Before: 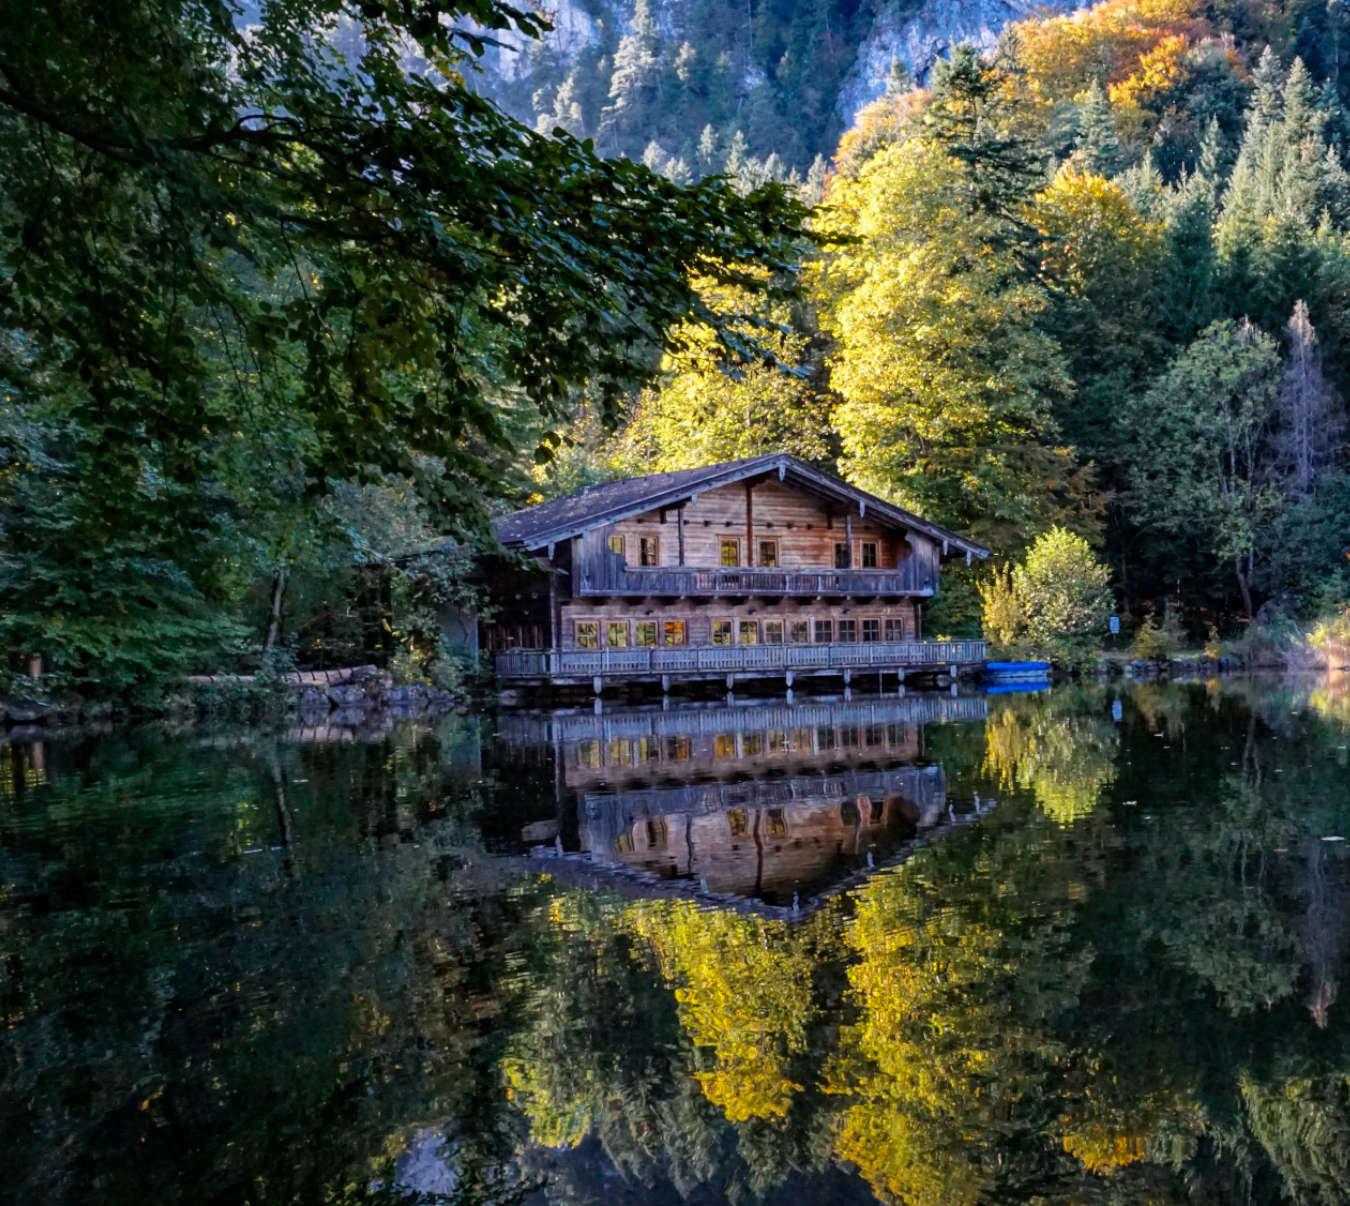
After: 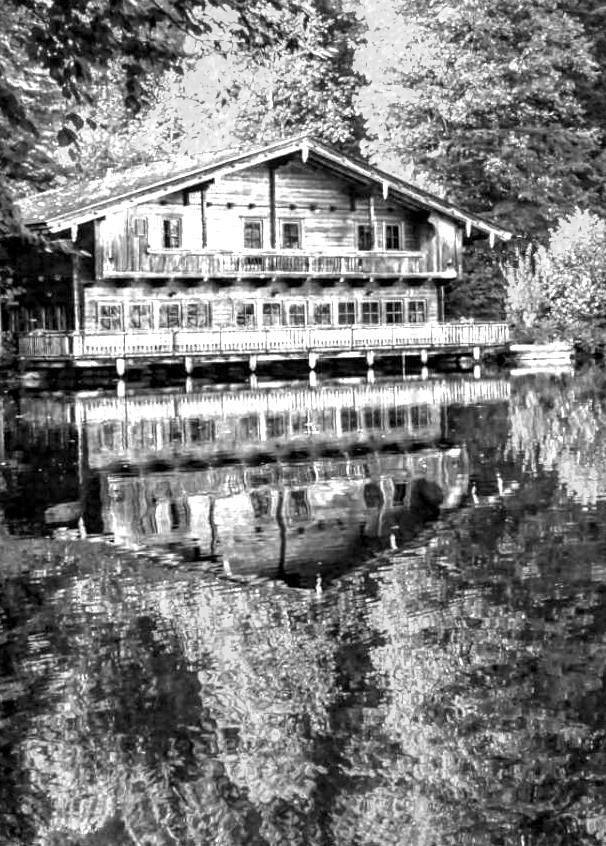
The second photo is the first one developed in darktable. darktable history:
exposure: black level correction 0, exposure 1.101 EV, compensate highlight preservation false
shadows and highlights: shadows 4.65, soften with gaussian
crop: left 35.344%, top 26.371%, right 19.71%, bottom 3.414%
color zones: curves: ch0 [(0, 0.613) (0.01, 0.613) (0.245, 0.448) (0.498, 0.529) (0.642, 0.665) (0.879, 0.777) (0.99, 0.613)]; ch1 [(0, 0) (0.143, 0) (0.286, 0) (0.429, 0) (0.571, 0) (0.714, 0) (0.857, 0)]
color calibration: illuminant as shot in camera, x 0.37, y 0.382, temperature 4315.58 K
local contrast: on, module defaults
